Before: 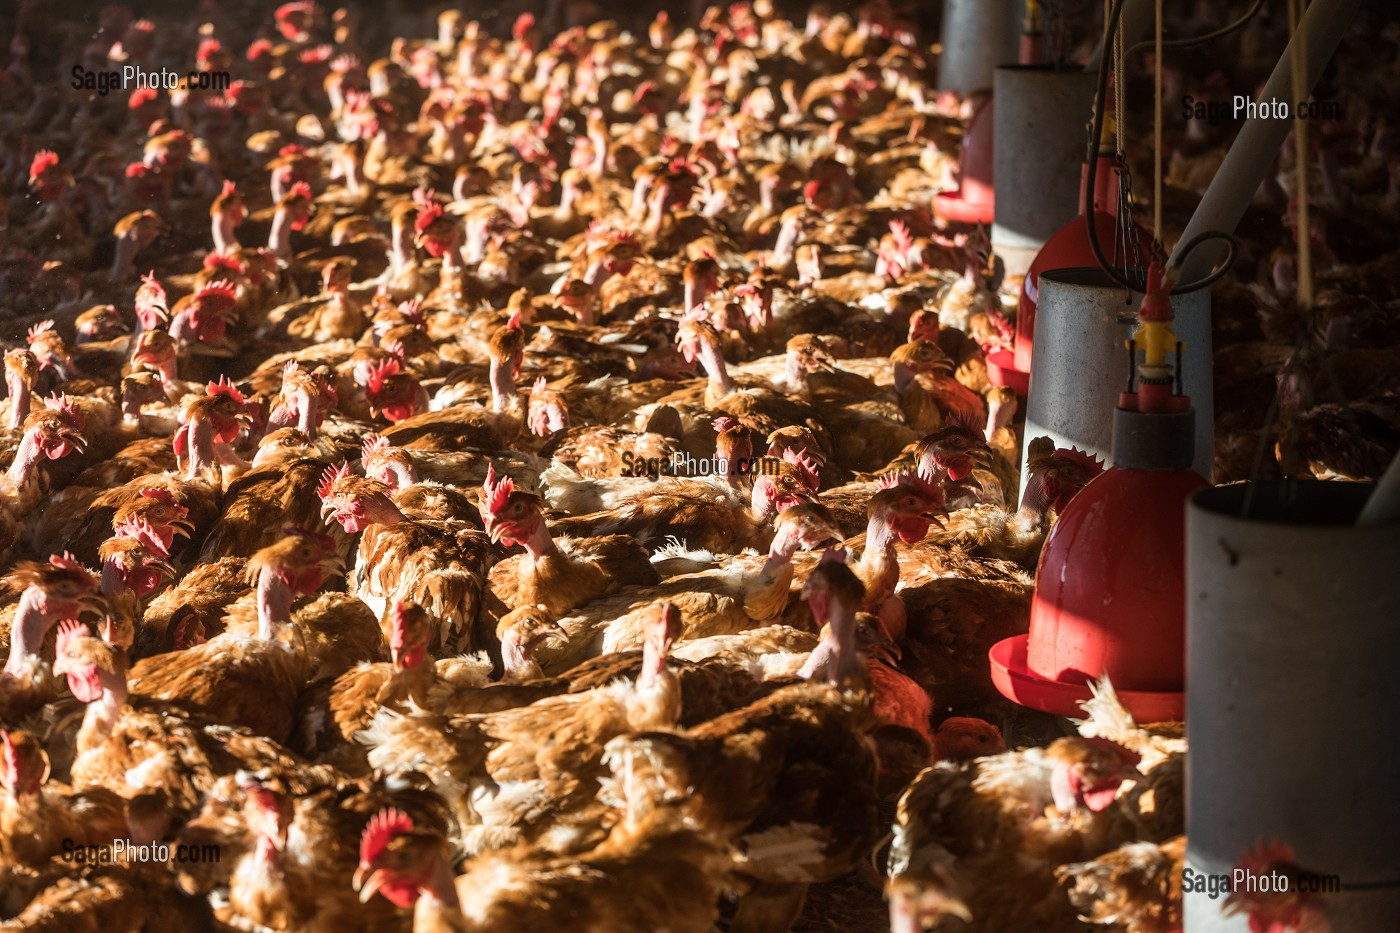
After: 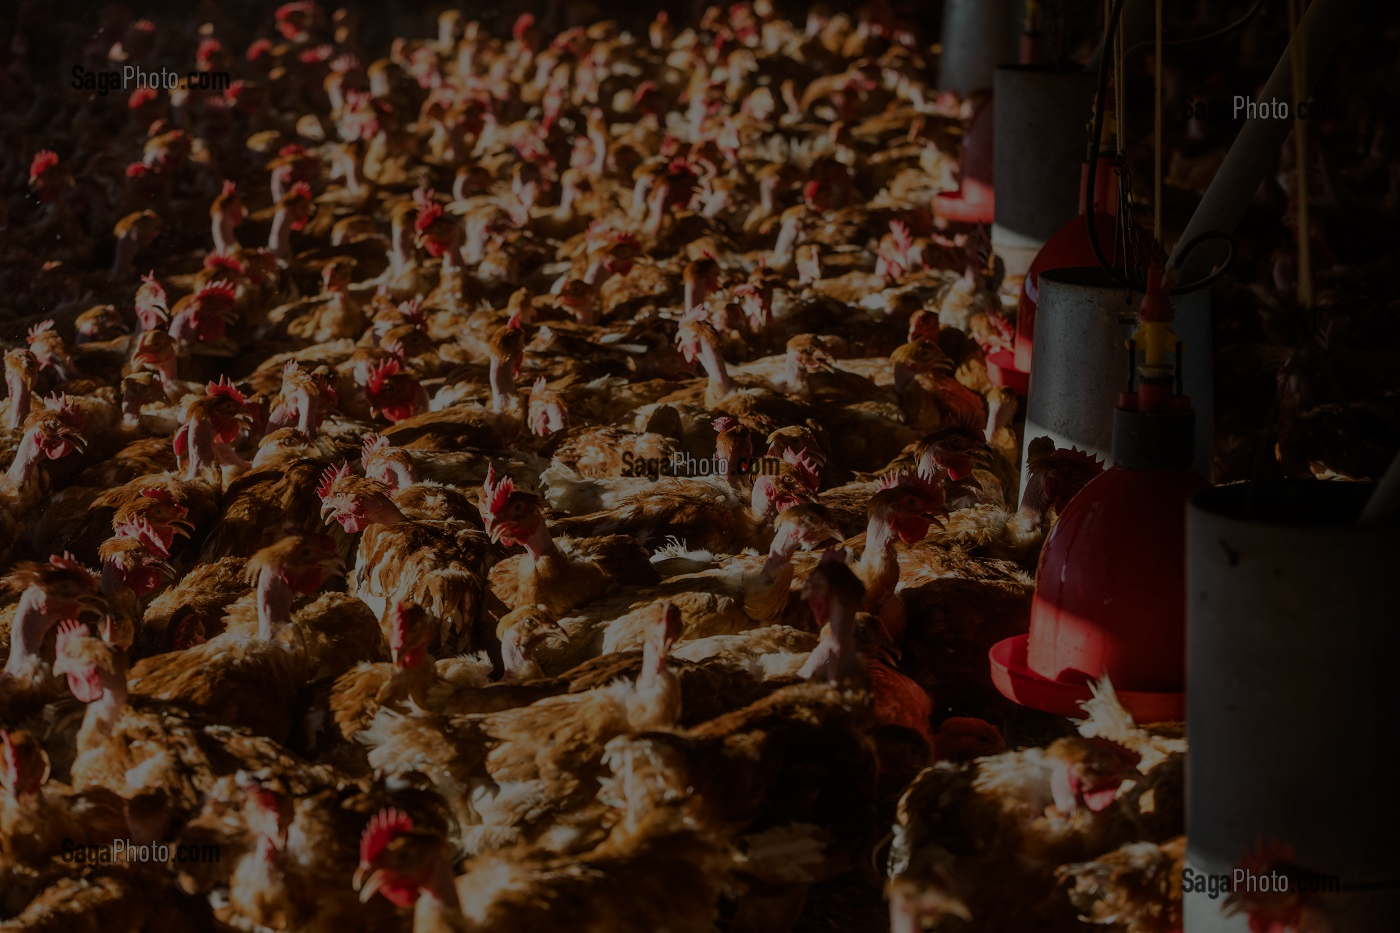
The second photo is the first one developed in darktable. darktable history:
exposure: exposure -2.446 EV, compensate highlight preservation false
color contrast: green-magenta contrast 1.1, blue-yellow contrast 1.1, unbound 0
